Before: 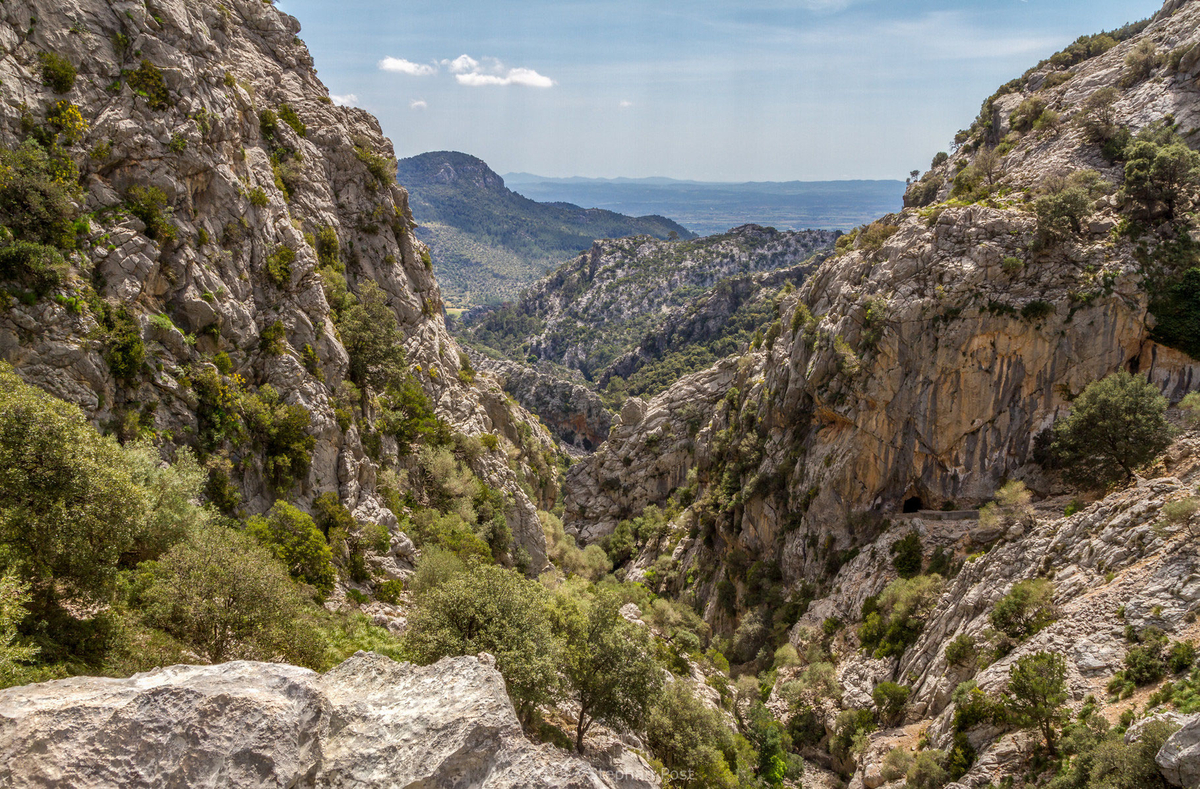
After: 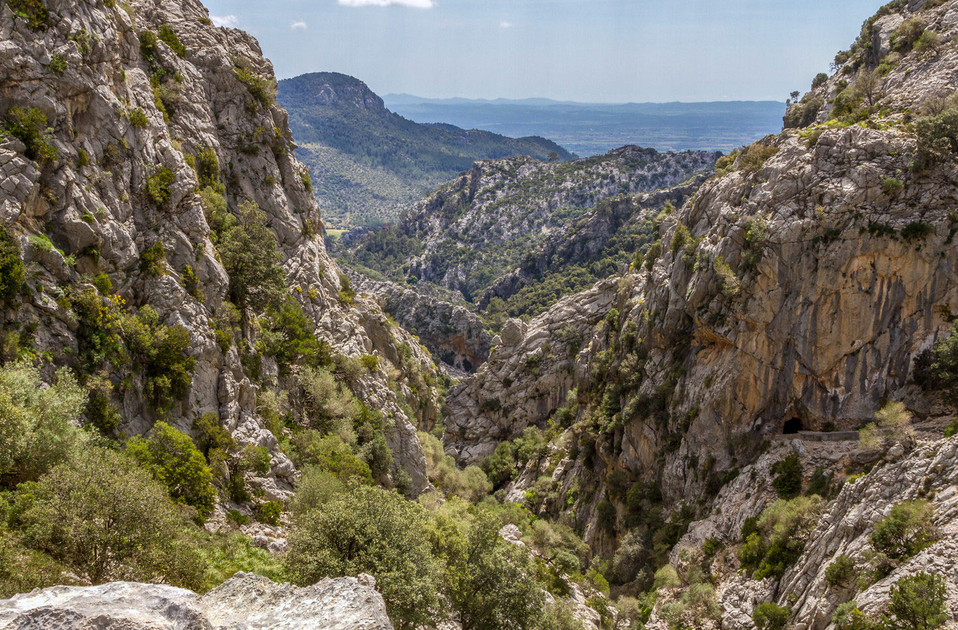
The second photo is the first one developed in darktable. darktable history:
crop and rotate: left 10.071%, top 10.071%, right 10.02%, bottom 10.02%
white balance: red 0.98, blue 1.034
